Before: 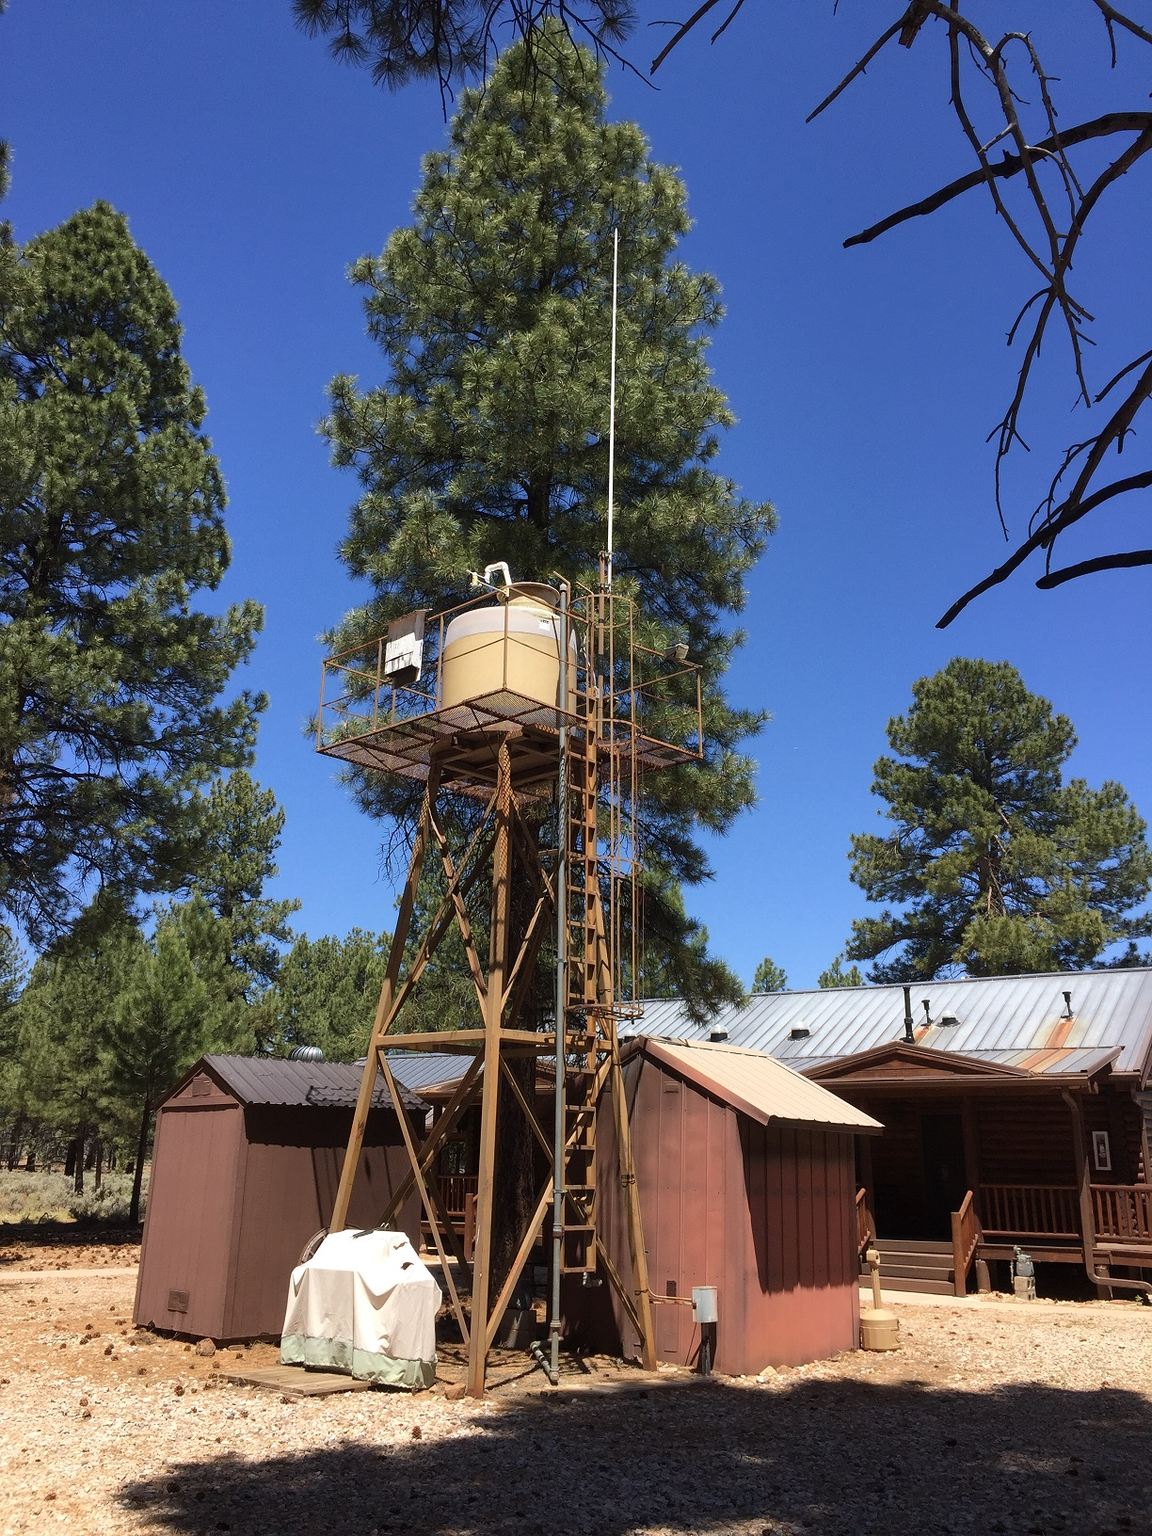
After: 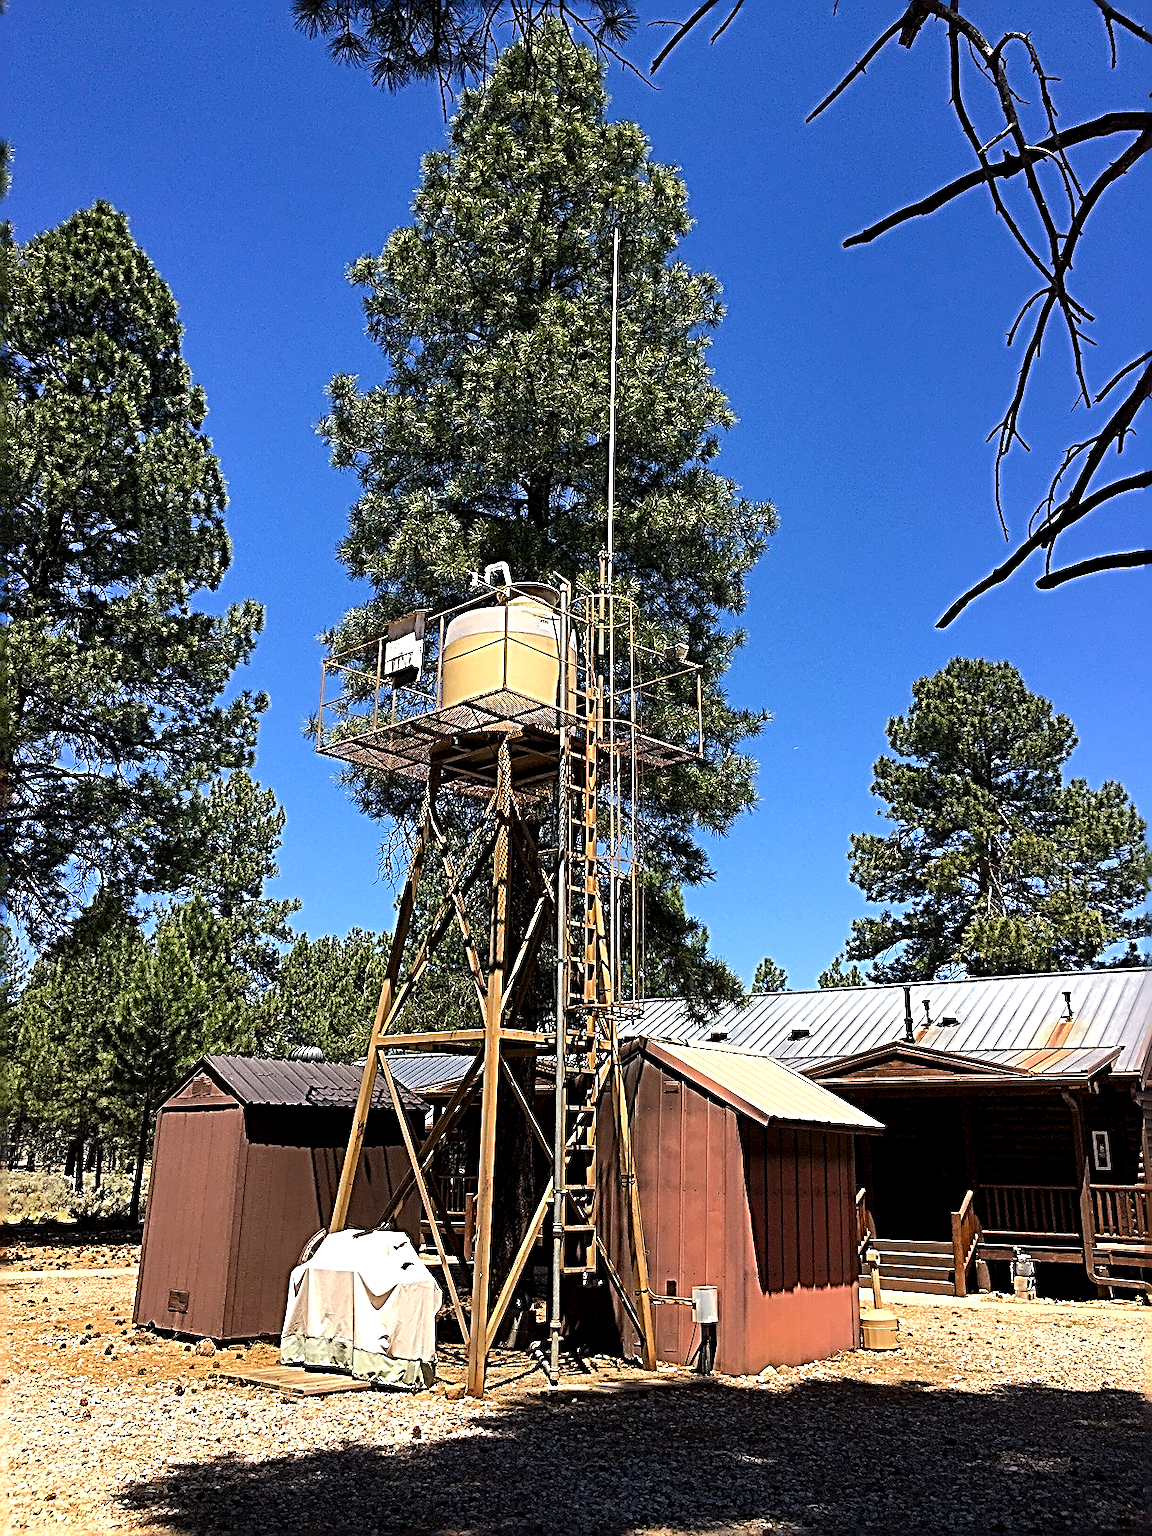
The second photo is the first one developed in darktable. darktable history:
local contrast: mode bilateral grid, contrast 20, coarseness 50, detail 102%, midtone range 0.2
tone equalizer: -8 EV -0.417 EV, -7 EV -0.389 EV, -6 EV -0.333 EV, -5 EV -0.222 EV, -3 EV 0.222 EV, -2 EV 0.333 EV, -1 EV 0.389 EV, +0 EV 0.417 EV, edges refinement/feathering 500, mask exposure compensation -1.57 EV, preserve details no
color balance rgb: shadows lift › chroma 2%, shadows lift › hue 217.2°, power › hue 60°, highlights gain › chroma 1%, highlights gain › hue 69.6°, global offset › luminance -0.5%, perceptual saturation grading › global saturation 15%, global vibrance 15%
sharpen: radius 3.158, amount 1.731
